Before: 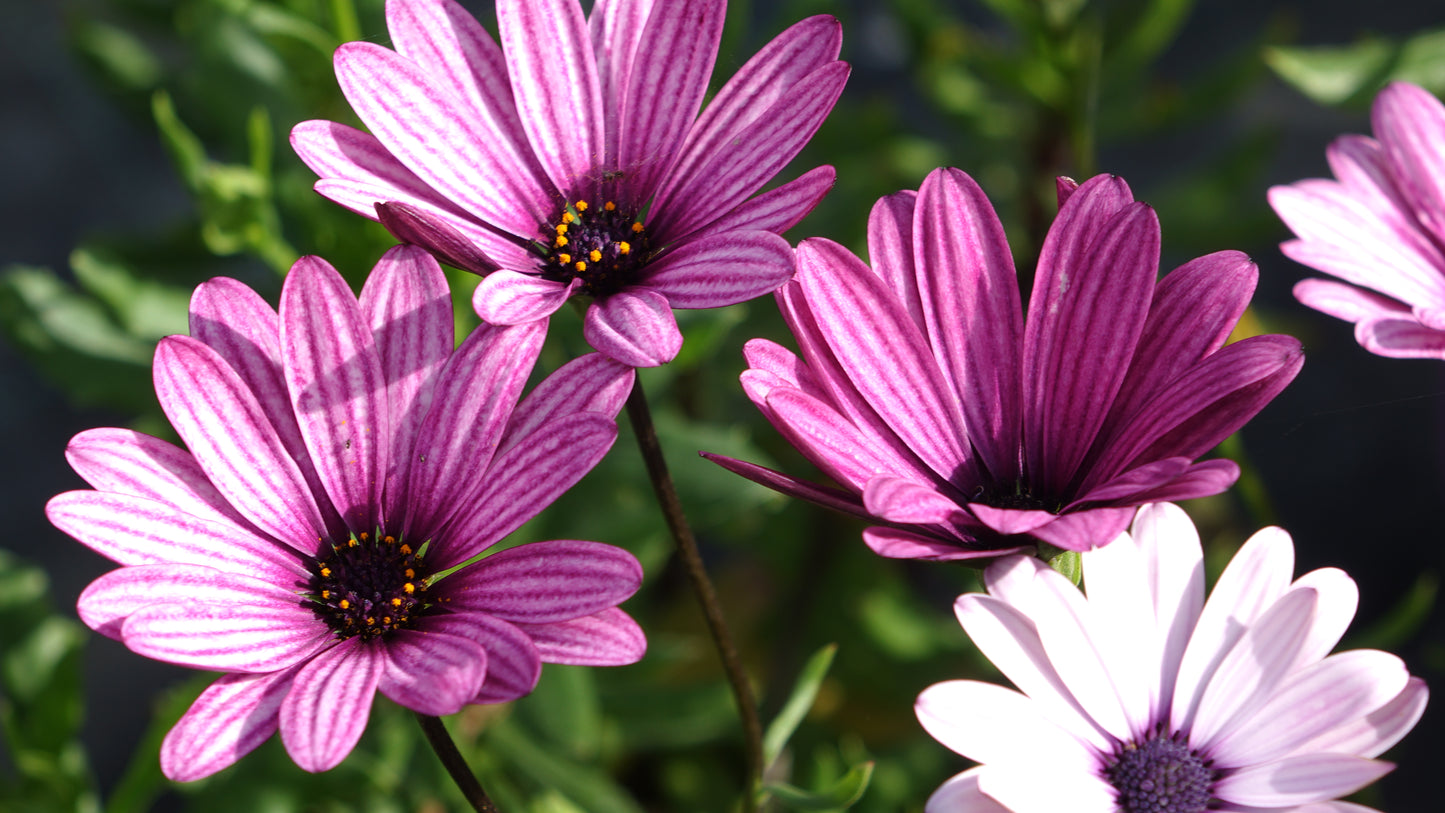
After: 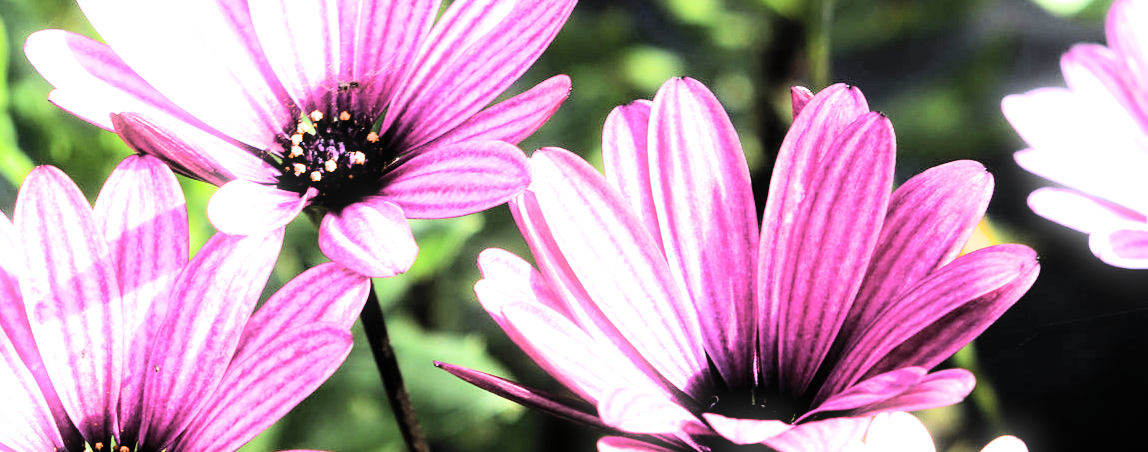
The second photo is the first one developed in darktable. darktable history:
contrast brightness saturation: brightness 0.15
color contrast: green-magenta contrast 0.96
filmic rgb: black relative exposure -4 EV, white relative exposure 3 EV, hardness 3.02, contrast 1.5
bloom: size 3%, threshold 100%, strength 0%
exposure: black level correction 0, exposure 1.3 EV, compensate exposure bias true, compensate highlight preservation false
white balance: red 0.982, blue 1.018
crop: left 18.38%, top 11.092%, right 2.134%, bottom 33.217%
tone equalizer: -8 EV 0.001 EV, -7 EV -0.002 EV, -6 EV 0.002 EV, -5 EV -0.03 EV, -4 EV -0.116 EV, -3 EV -0.169 EV, -2 EV 0.24 EV, -1 EV 0.702 EV, +0 EV 0.493 EV
